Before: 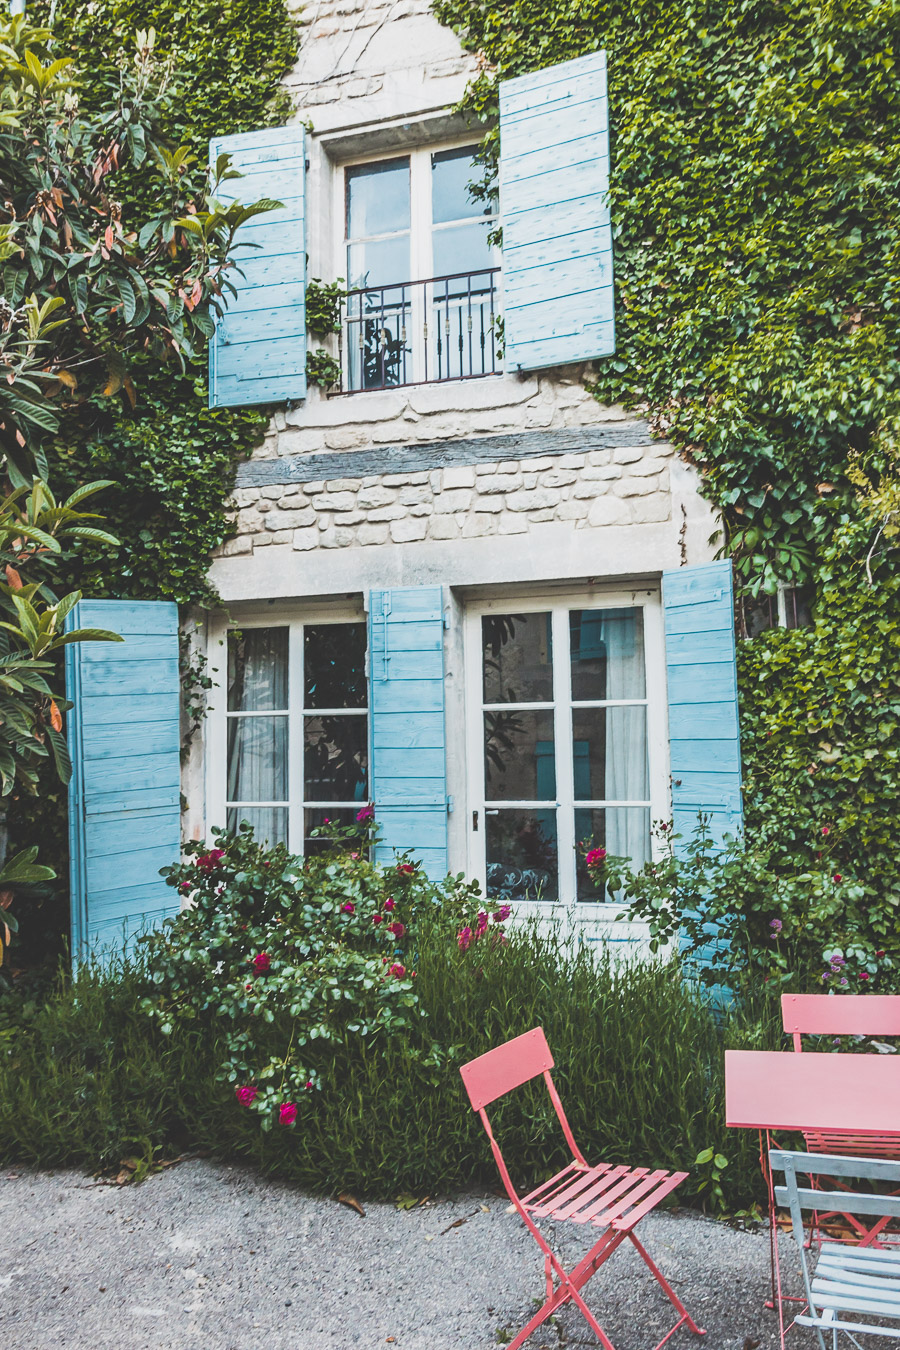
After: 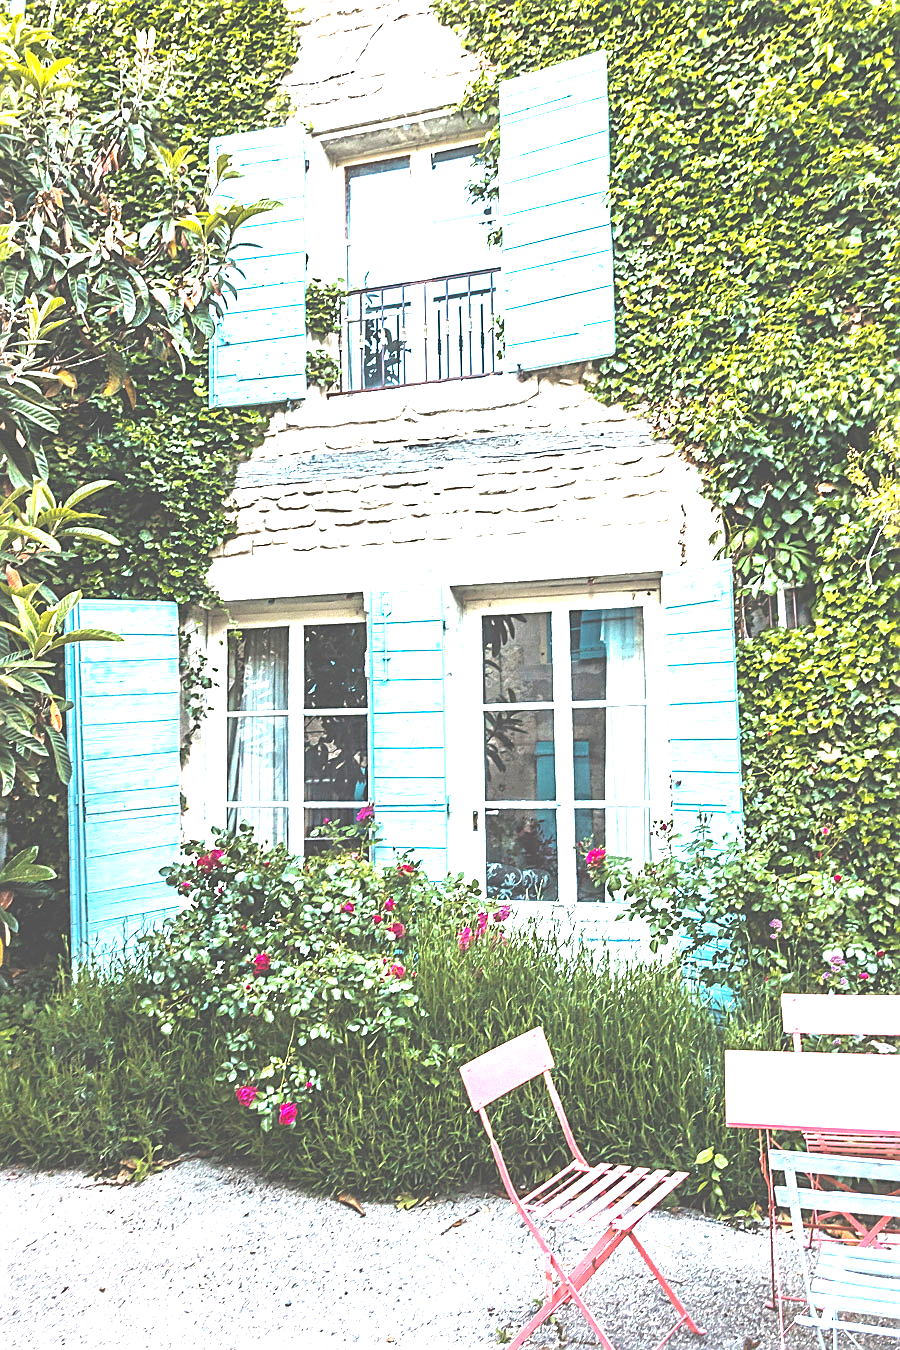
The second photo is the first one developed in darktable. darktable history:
sharpen: amount 0.538
exposure: black level correction 0, exposure 1.439 EV, compensate highlight preservation false
tone equalizer: -8 EV -0.405 EV, -7 EV -0.427 EV, -6 EV -0.368 EV, -5 EV -0.256 EV, -3 EV 0.199 EV, -2 EV 0.32 EV, -1 EV 0.41 EV, +0 EV 0.422 EV
